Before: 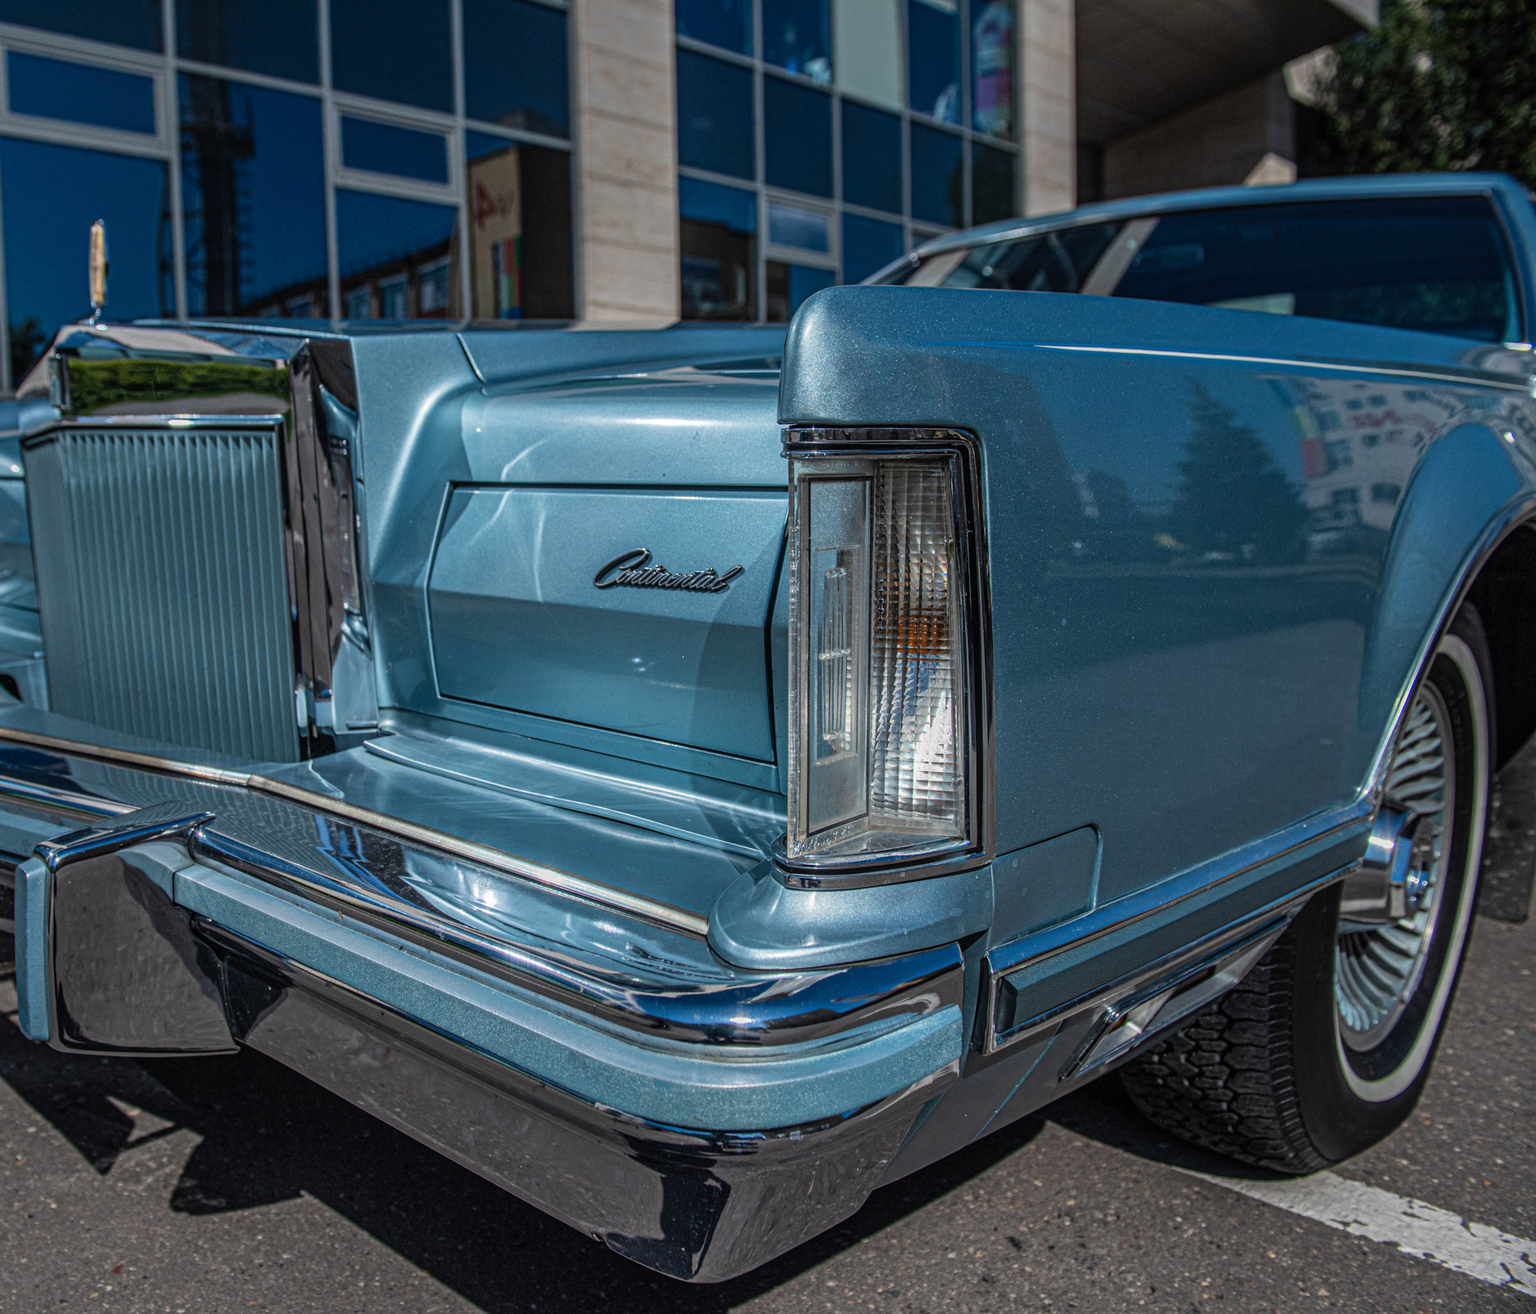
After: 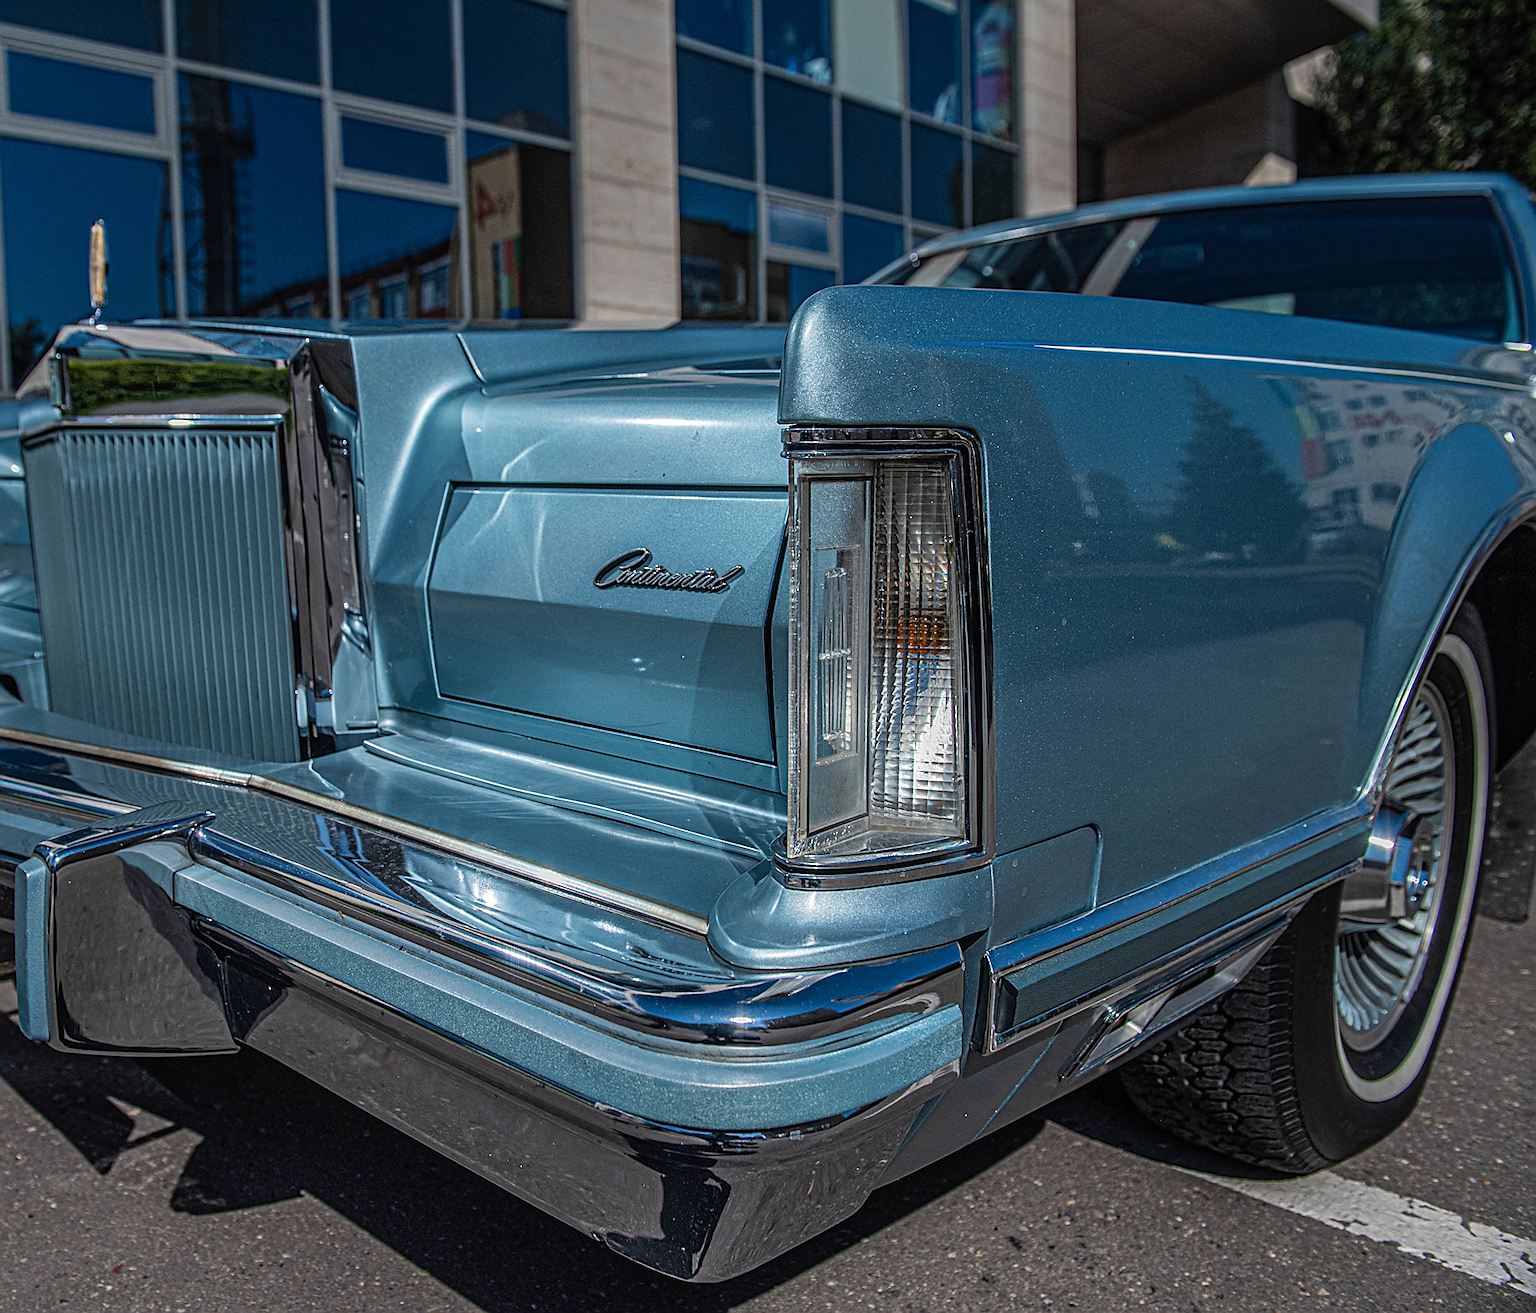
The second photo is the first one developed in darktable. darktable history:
tone equalizer: on, module defaults
sharpen: radius 1.38, amount 1.233, threshold 0.677
